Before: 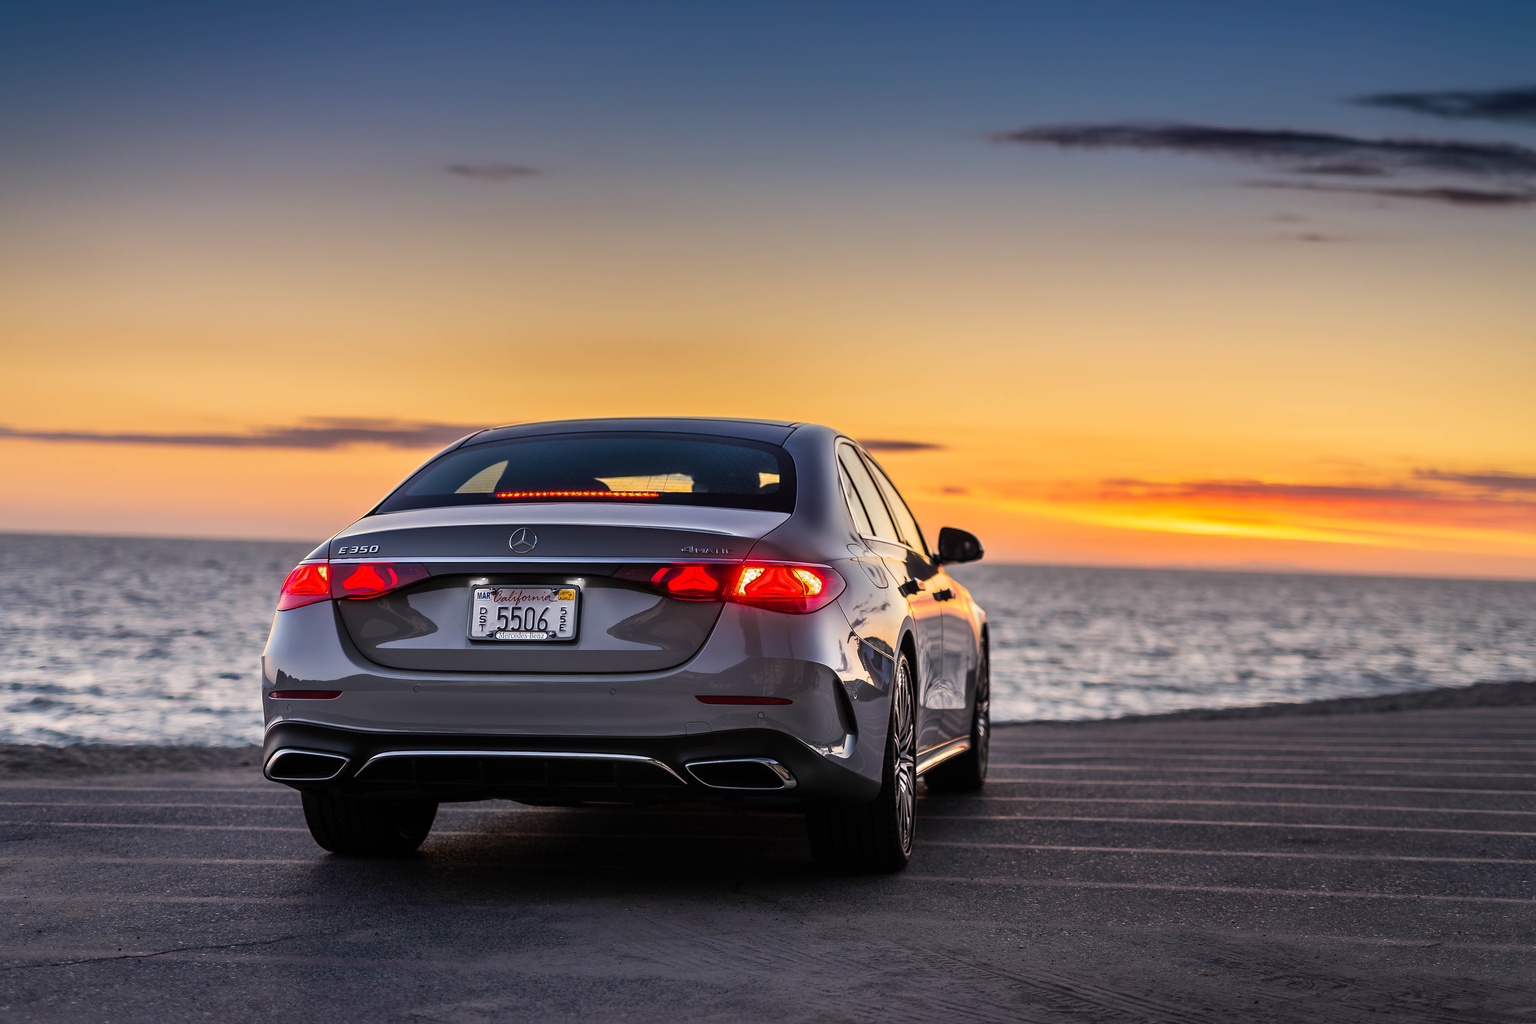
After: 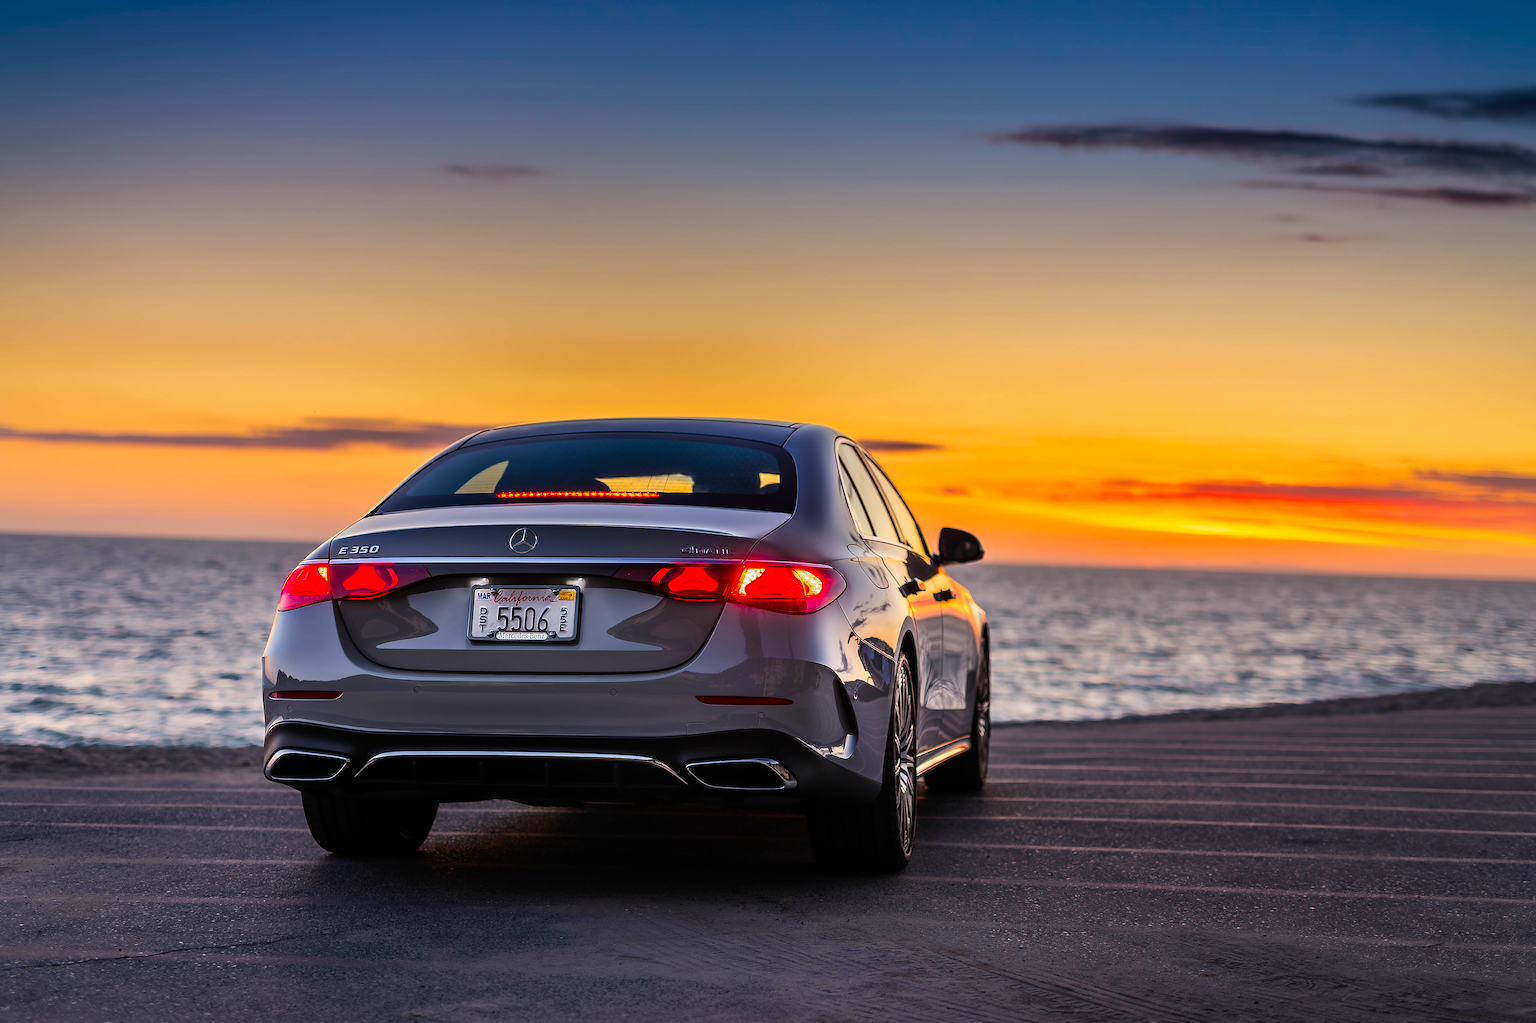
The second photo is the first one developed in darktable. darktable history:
contrast brightness saturation: brightness -0.028, saturation 0.347
sharpen: amount 0.211
